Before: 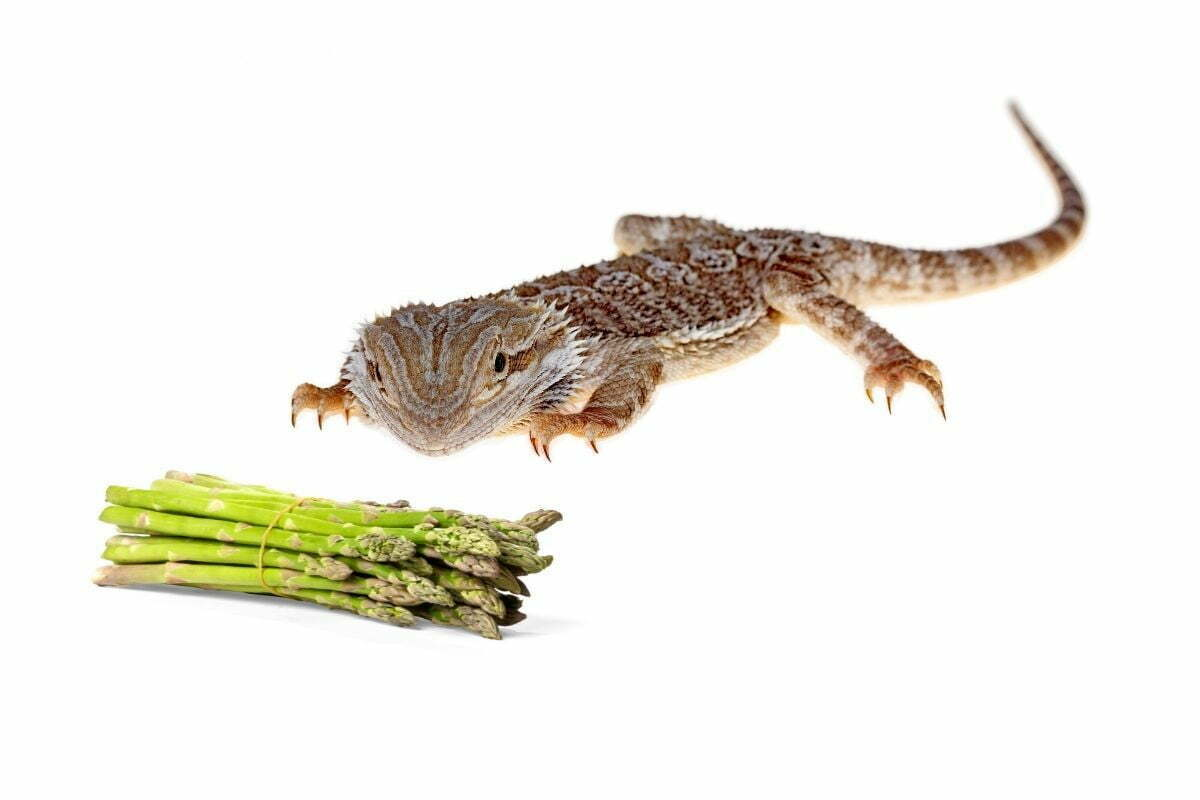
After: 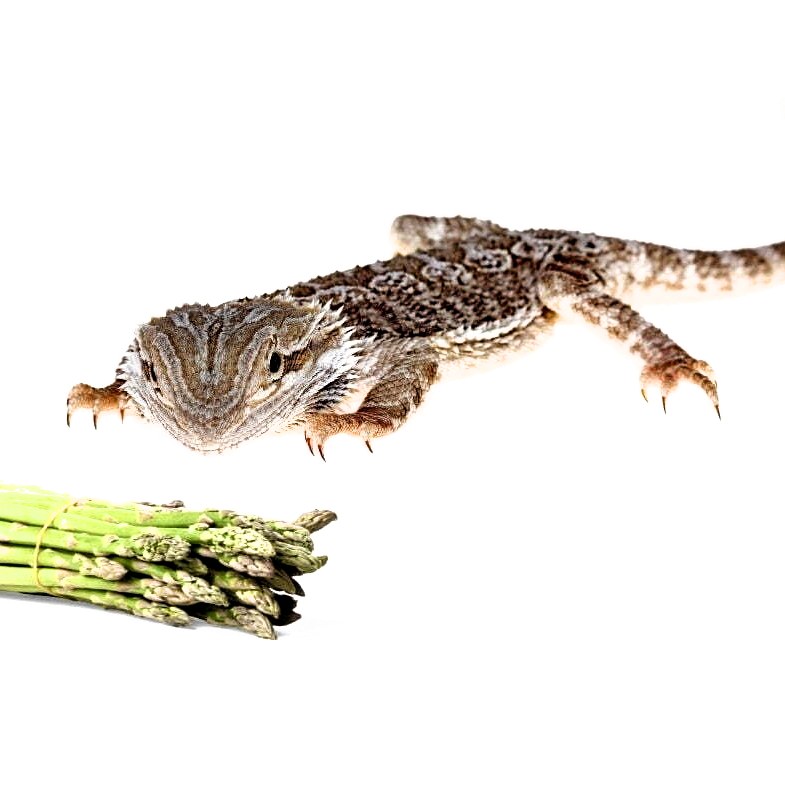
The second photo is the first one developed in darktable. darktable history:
filmic rgb: black relative exposure -8.24 EV, white relative exposure 2.23 EV, hardness 7.04, latitude 86.06%, contrast 1.706, highlights saturation mix -3.77%, shadows ↔ highlights balance -2.71%
crop and rotate: left 18.807%, right 15.75%
